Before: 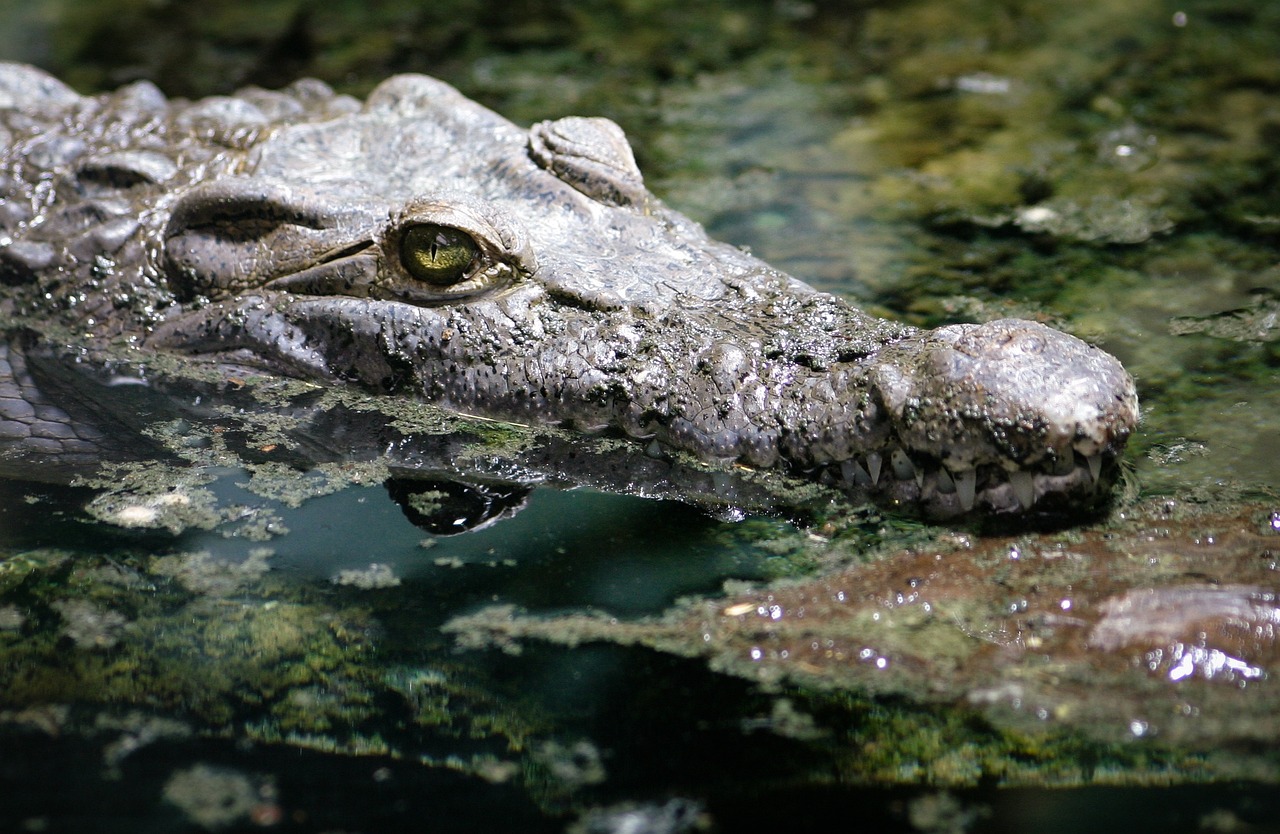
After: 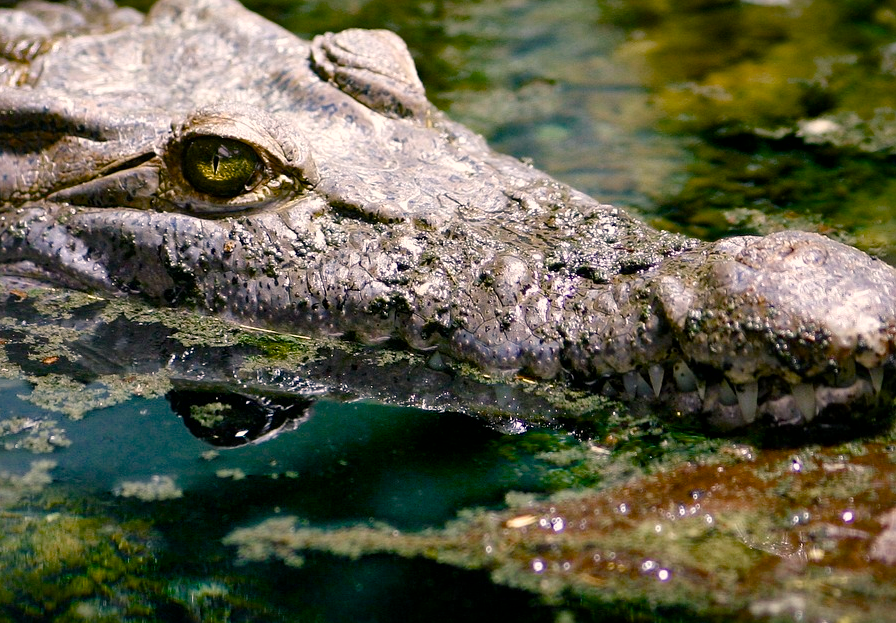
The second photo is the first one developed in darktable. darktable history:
crop and rotate: left 17.063%, top 10.641%, right 12.907%, bottom 14.585%
color balance rgb: highlights gain › chroma 3.042%, highlights gain › hue 54.45°, perceptual saturation grading › global saturation 35.059%, perceptual saturation grading › highlights -24.794%, perceptual saturation grading › shadows 49.95%, global vibrance 6.941%, saturation formula JzAzBz (2021)
local contrast: mode bilateral grid, contrast 20, coarseness 50, detail 120%, midtone range 0.2
